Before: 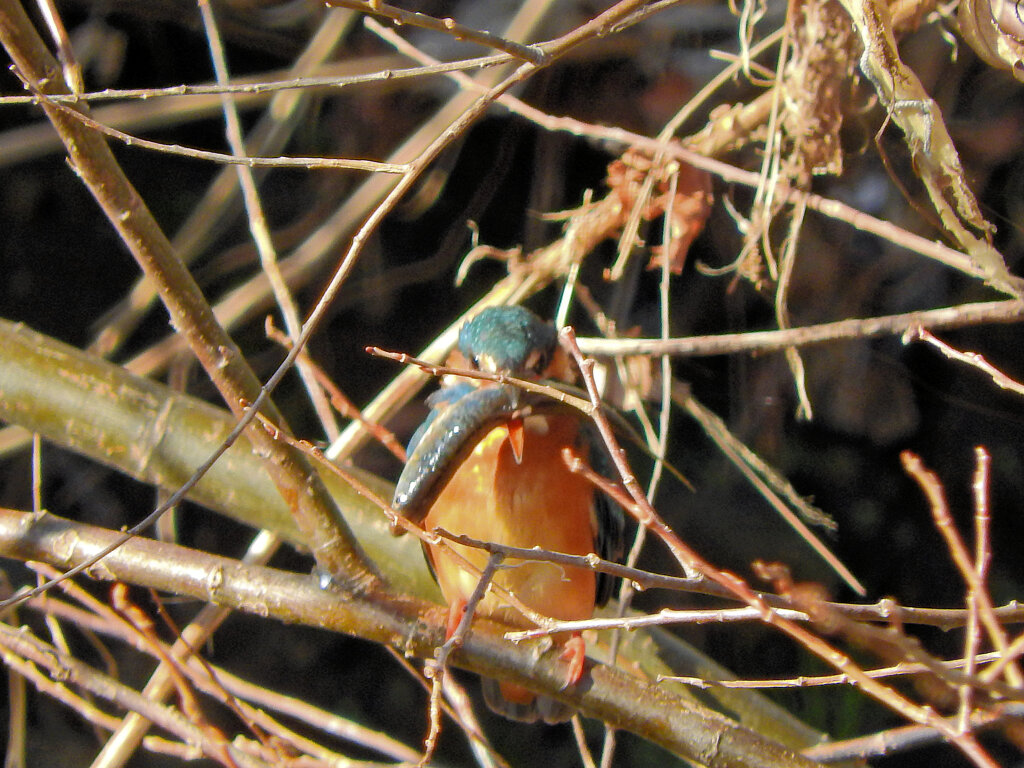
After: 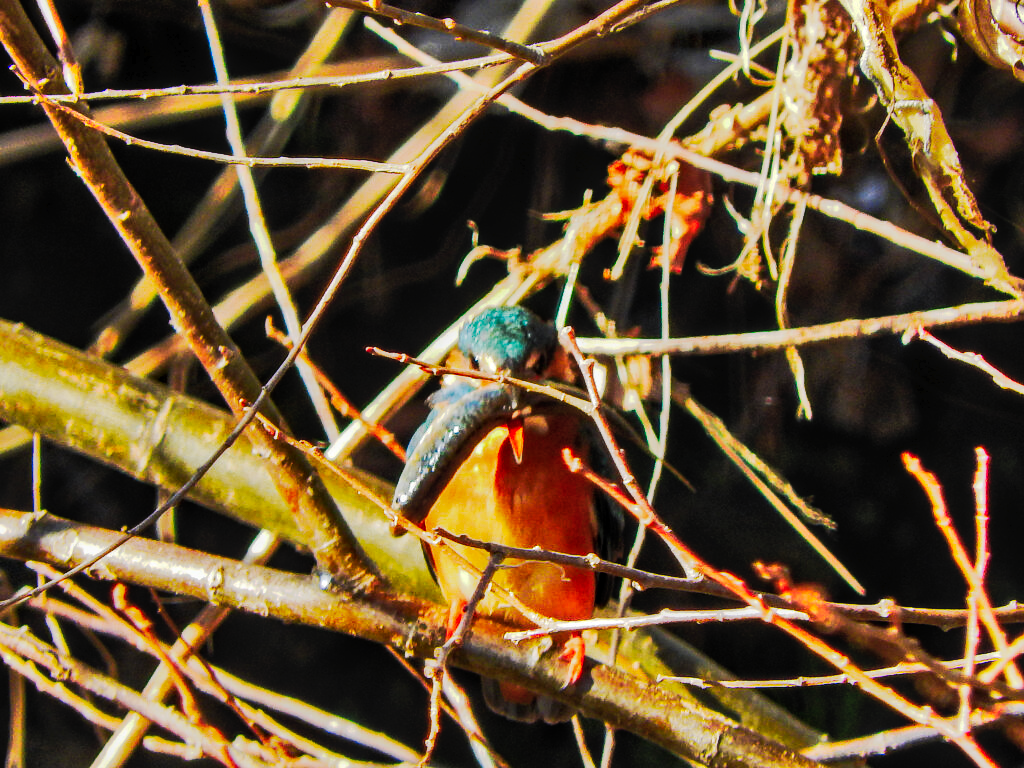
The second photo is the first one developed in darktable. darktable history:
local contrast: on, module defaults
tone curve: curves: ch0 [(0, 0) (0.003, 0.005) (0.011, 0.007) (0.025, 0.009) (0.044, 0.013) (0.069, 0.017) (0.1, 0.02) (0.136, 0.029) (0.177, 0.052) (0.224, 0.086) (0.277, 0.129) (0.335, 0.188) (0.399, 0.256) (0.468, 0.361) (0.543, 0.526) (0.623, 0.696) (0.709, 0.784) (0.801, 0.85) (0.898, 0.882) (1, 1)], preserve colors none
shadows and highlights: soften with gaussian
